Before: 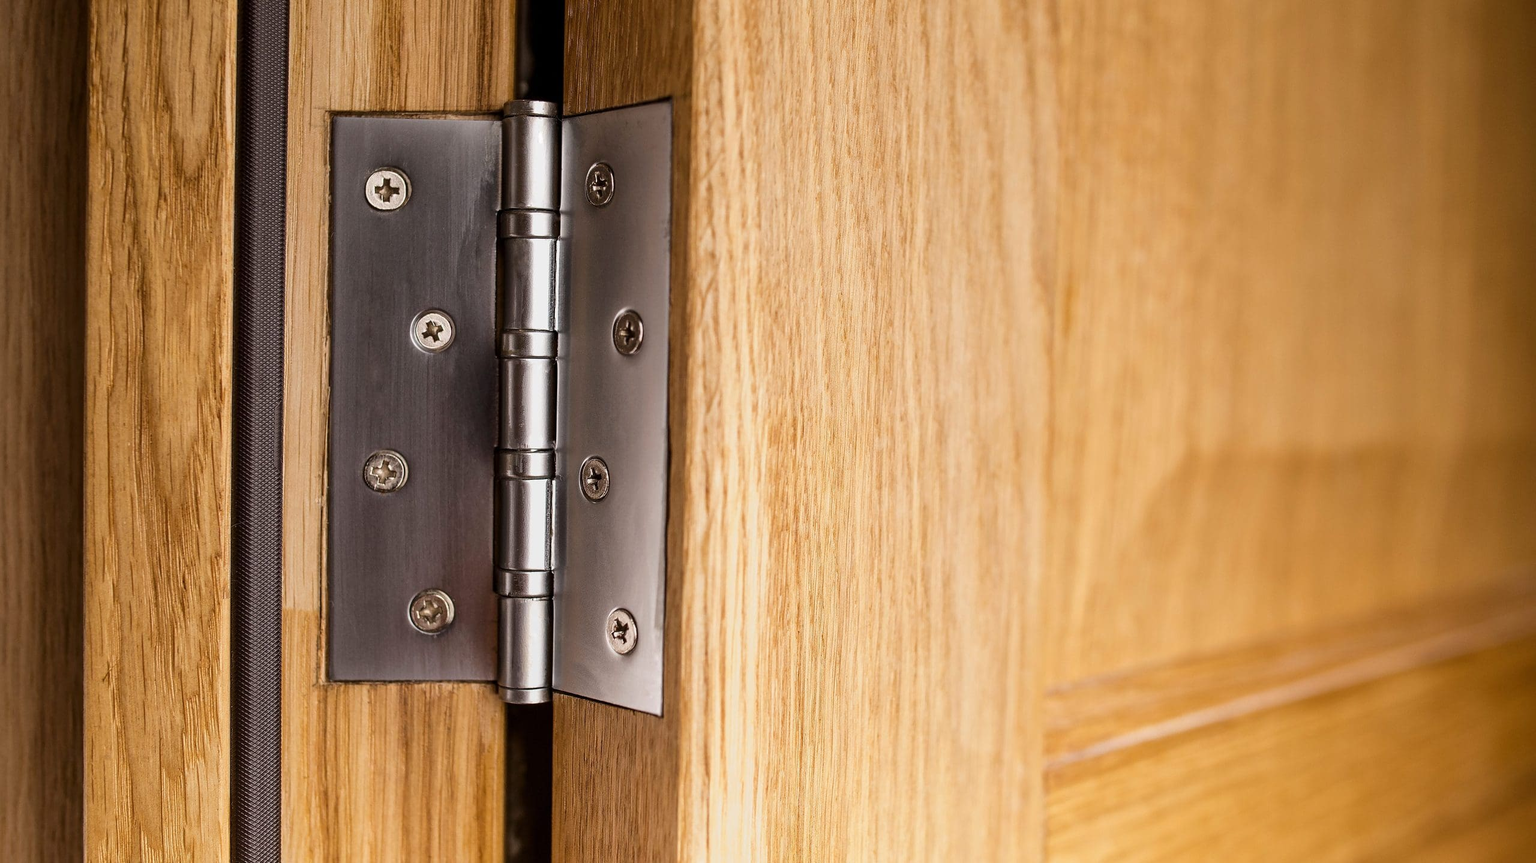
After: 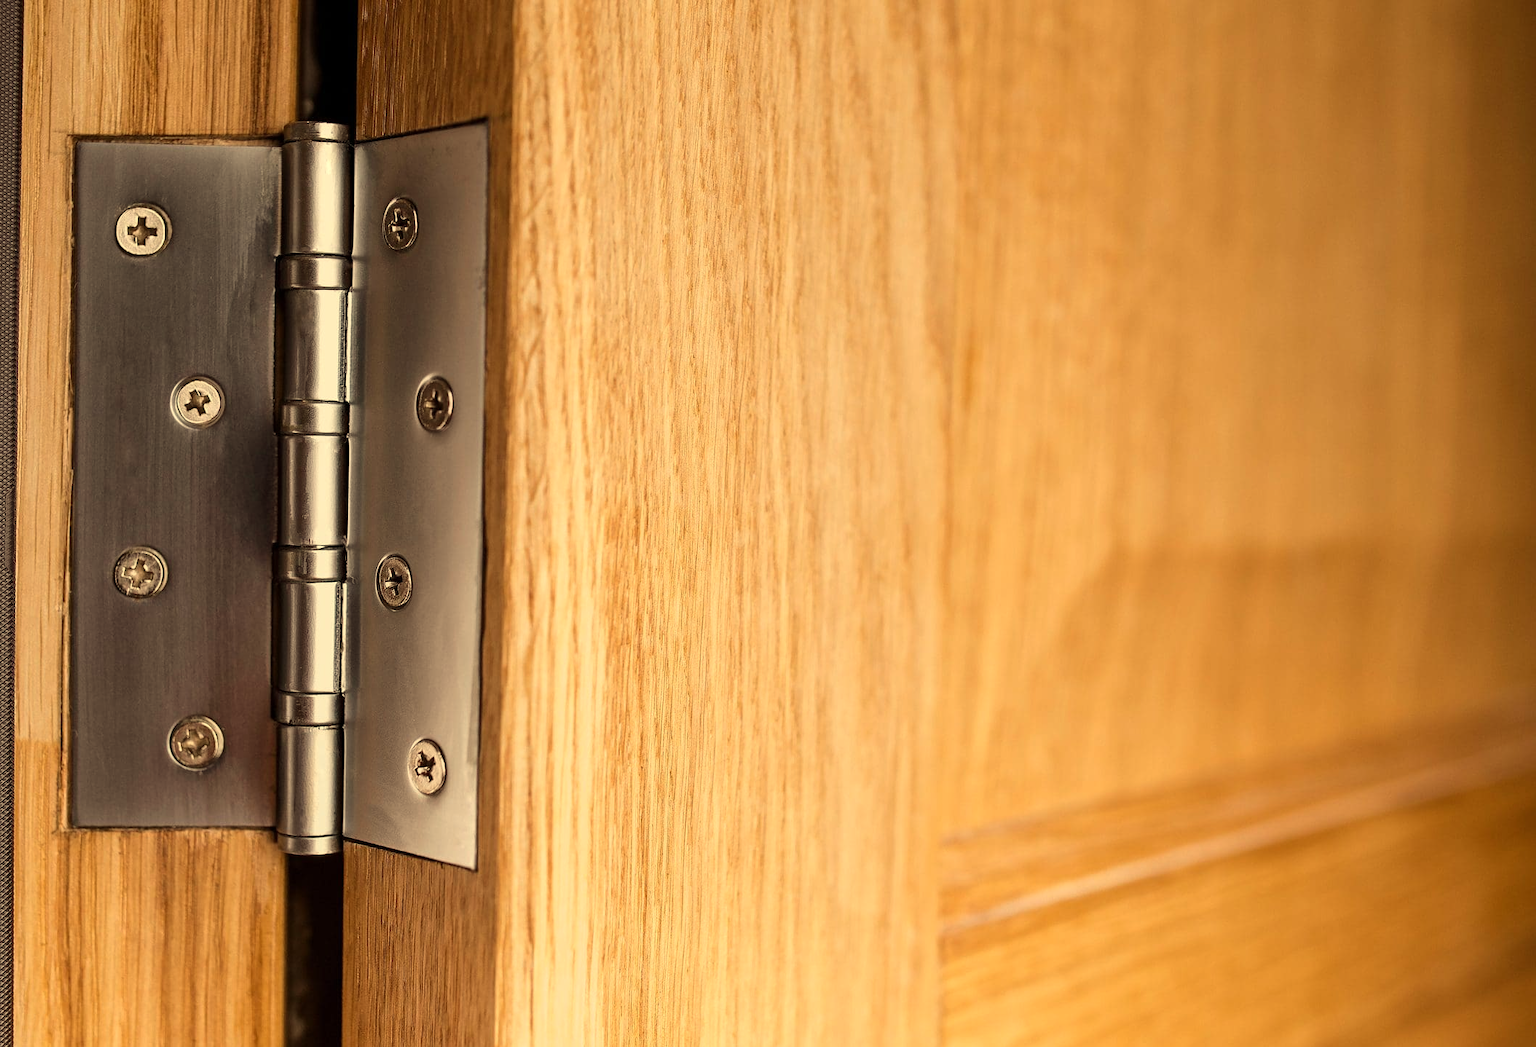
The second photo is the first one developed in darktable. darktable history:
white balance: red 1.08, blue 0.791
crop: left 17.582%, bottom 0.031%
